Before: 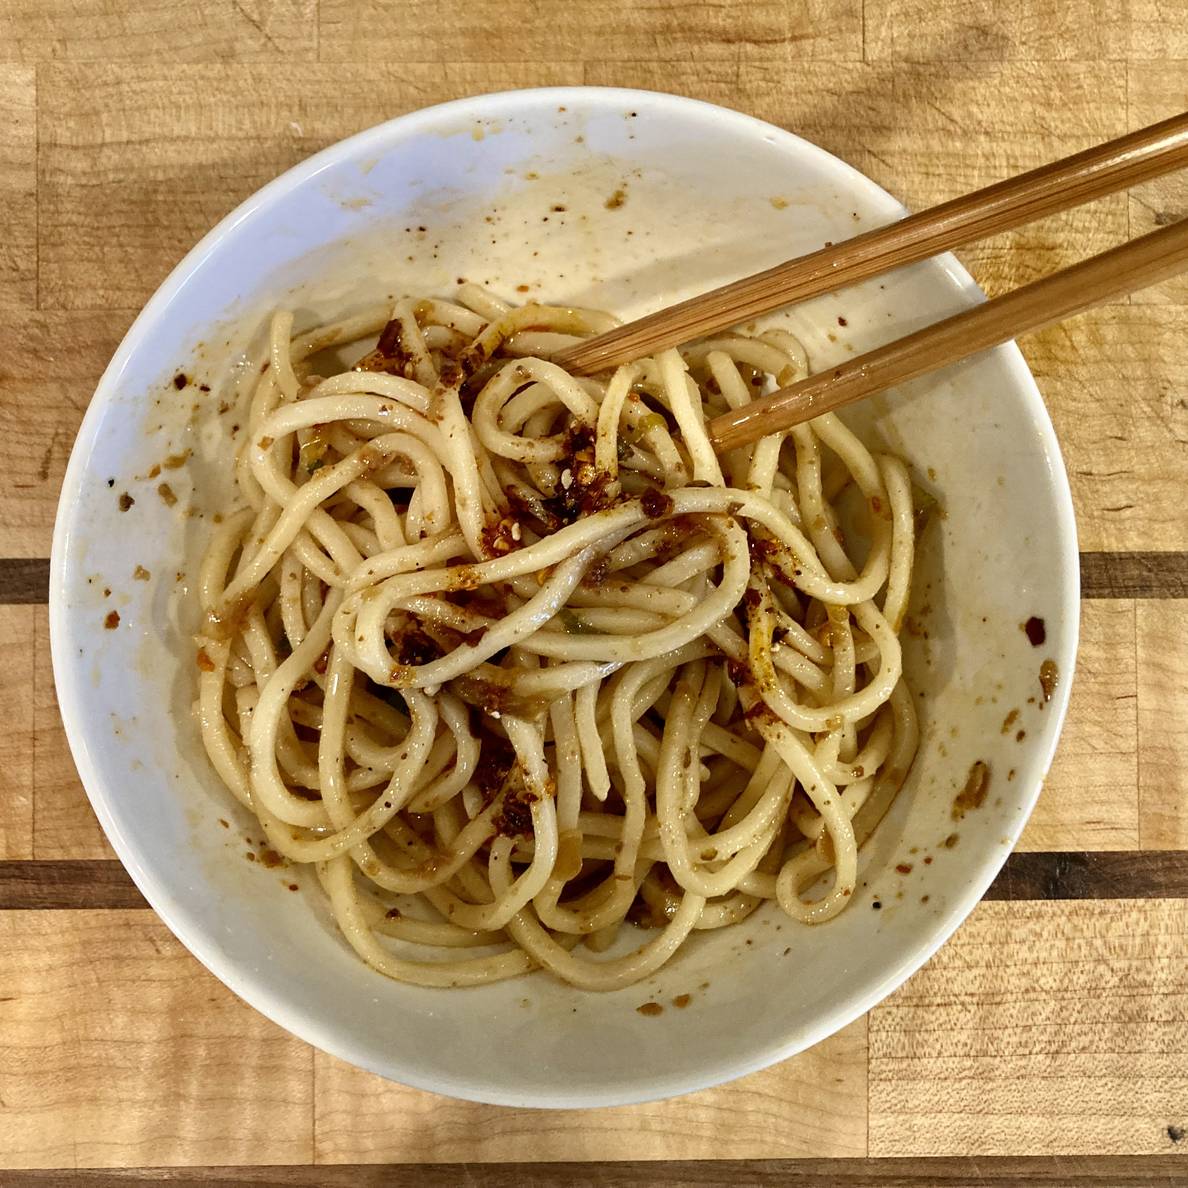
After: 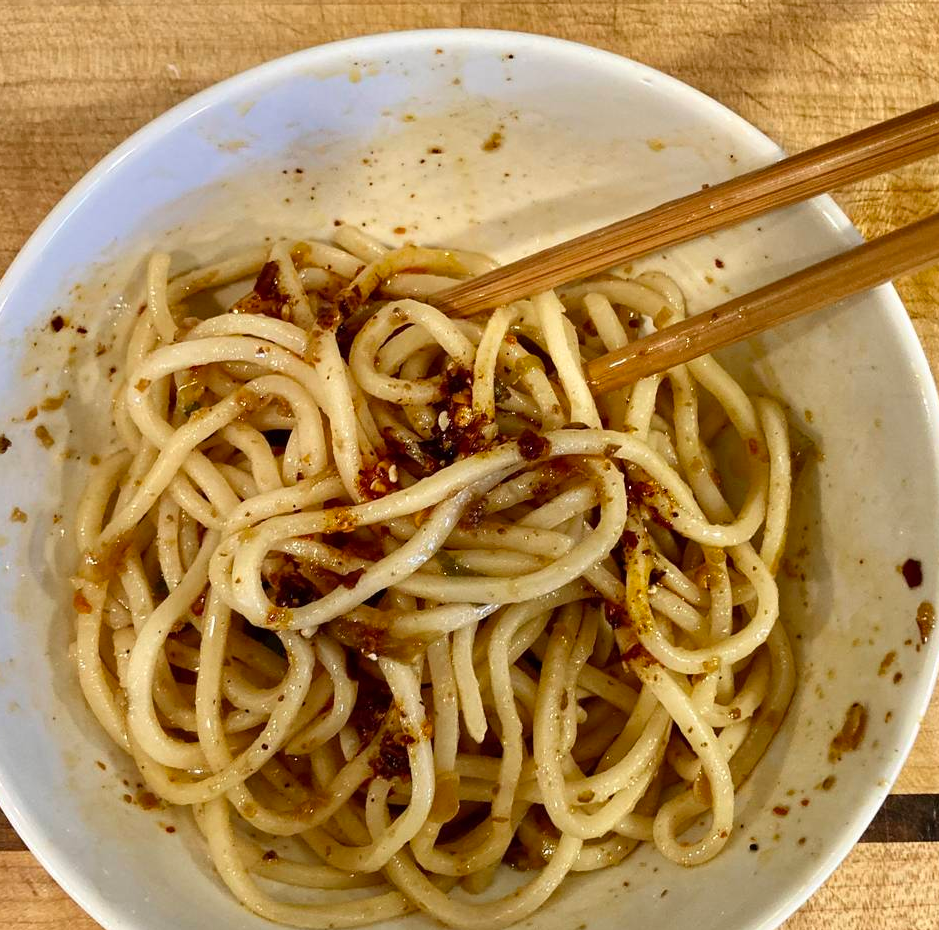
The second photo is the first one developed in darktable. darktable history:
crop and rotate: left 10.472%, top 4.99%, right 10.453%, bottom 16.726%
